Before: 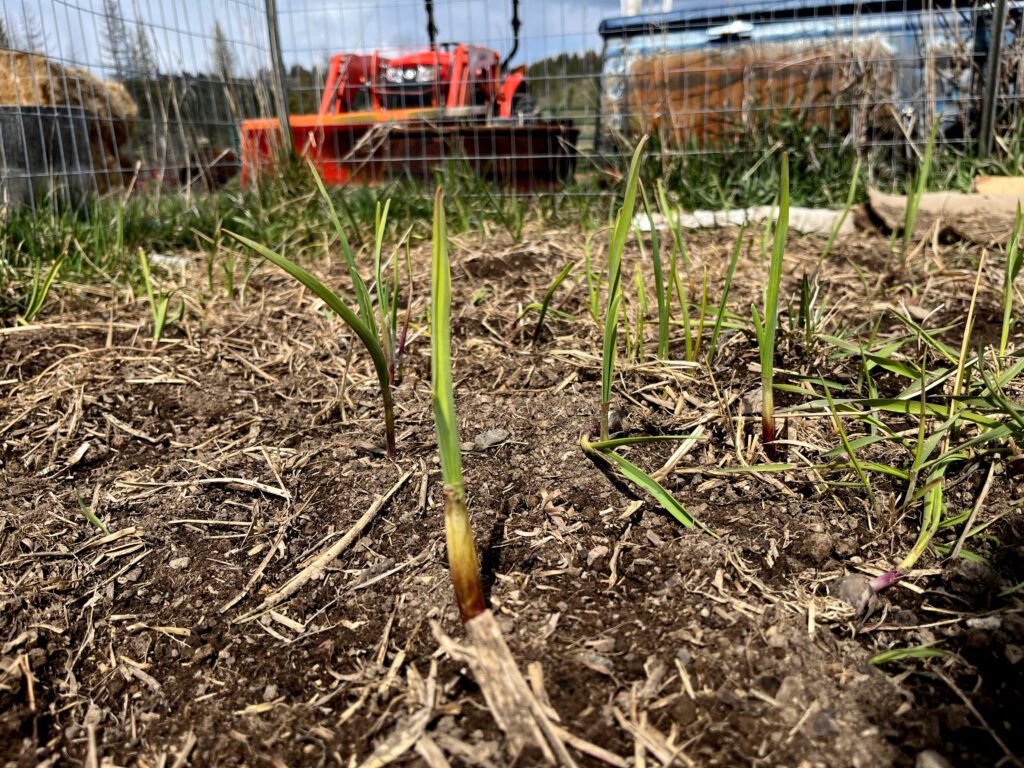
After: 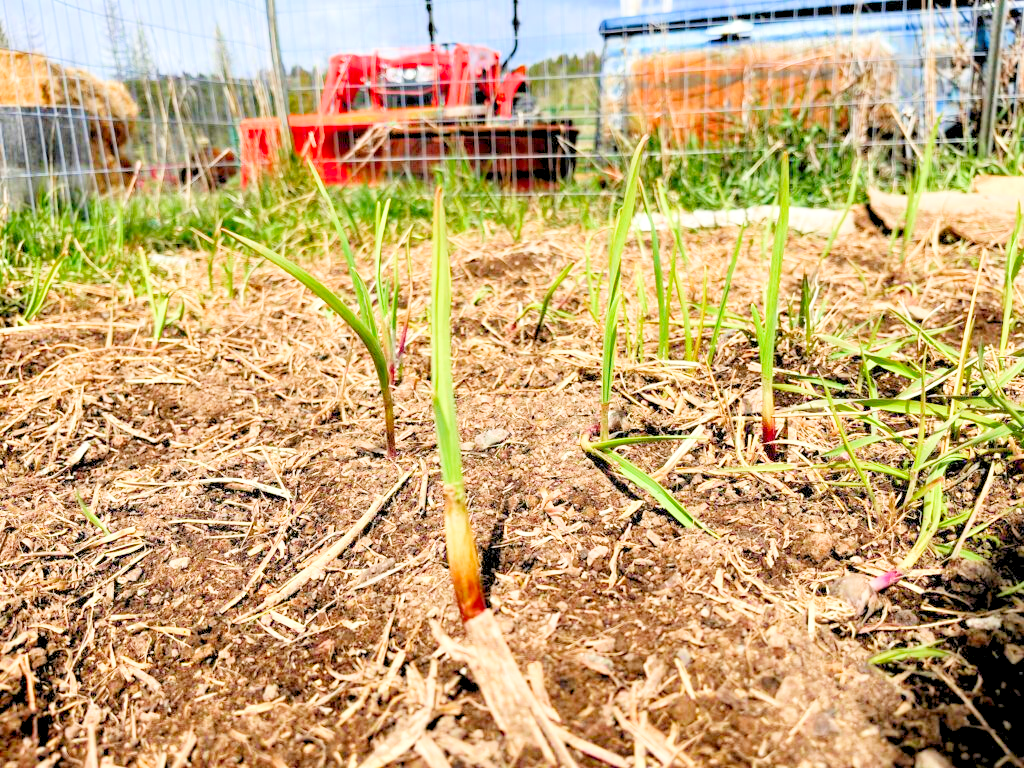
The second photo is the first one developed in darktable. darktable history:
levels: levels [0.073, 0.497, 0.972]
color correction: saturation 1.32
filmic rgb: middle gray luminance 2.5%, black relative exposure -10 EV, white relative exposure 7 EV, threshold 6 EV, dynamic range scaling 10%, target black luminance 0%, hardness 3.19, latitude 44.39%, contrast 0.682, highlights saturation mix 5%, shadows ↔ highlights balance 13.63%, add noise in highlights 0, color science v3 (2019), use custom middle-gray values true, iterations of high-quality reconstruction 0, contrast in highlights soft, enable highlight reconstruction true
